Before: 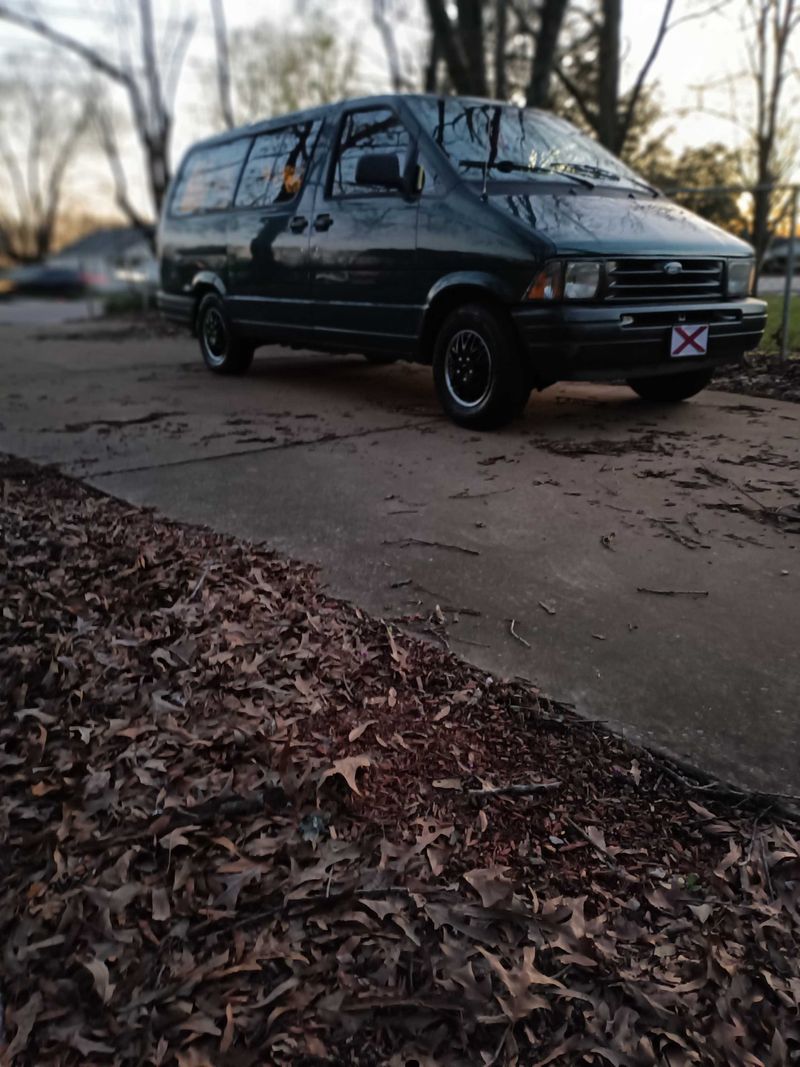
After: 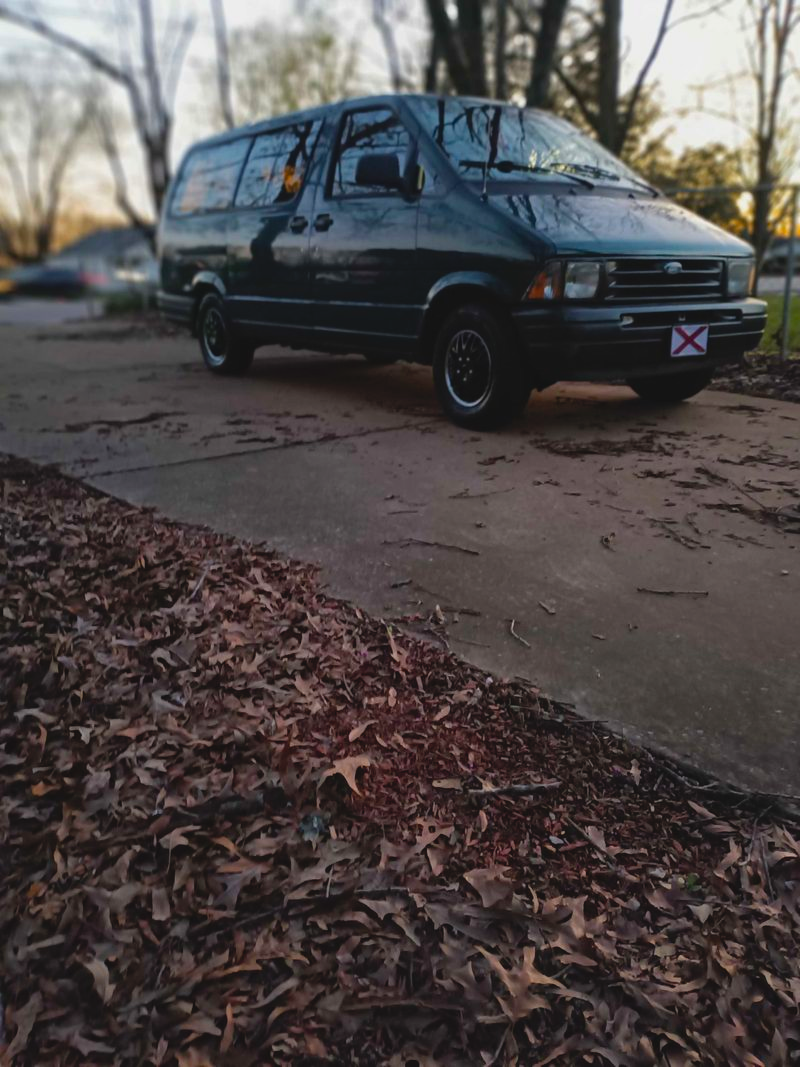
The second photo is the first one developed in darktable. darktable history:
color balance rgb: perceptual saturation grading › global saturation 25%, global vibrance 20%
contrast brightness saturation: contrast -0.11
